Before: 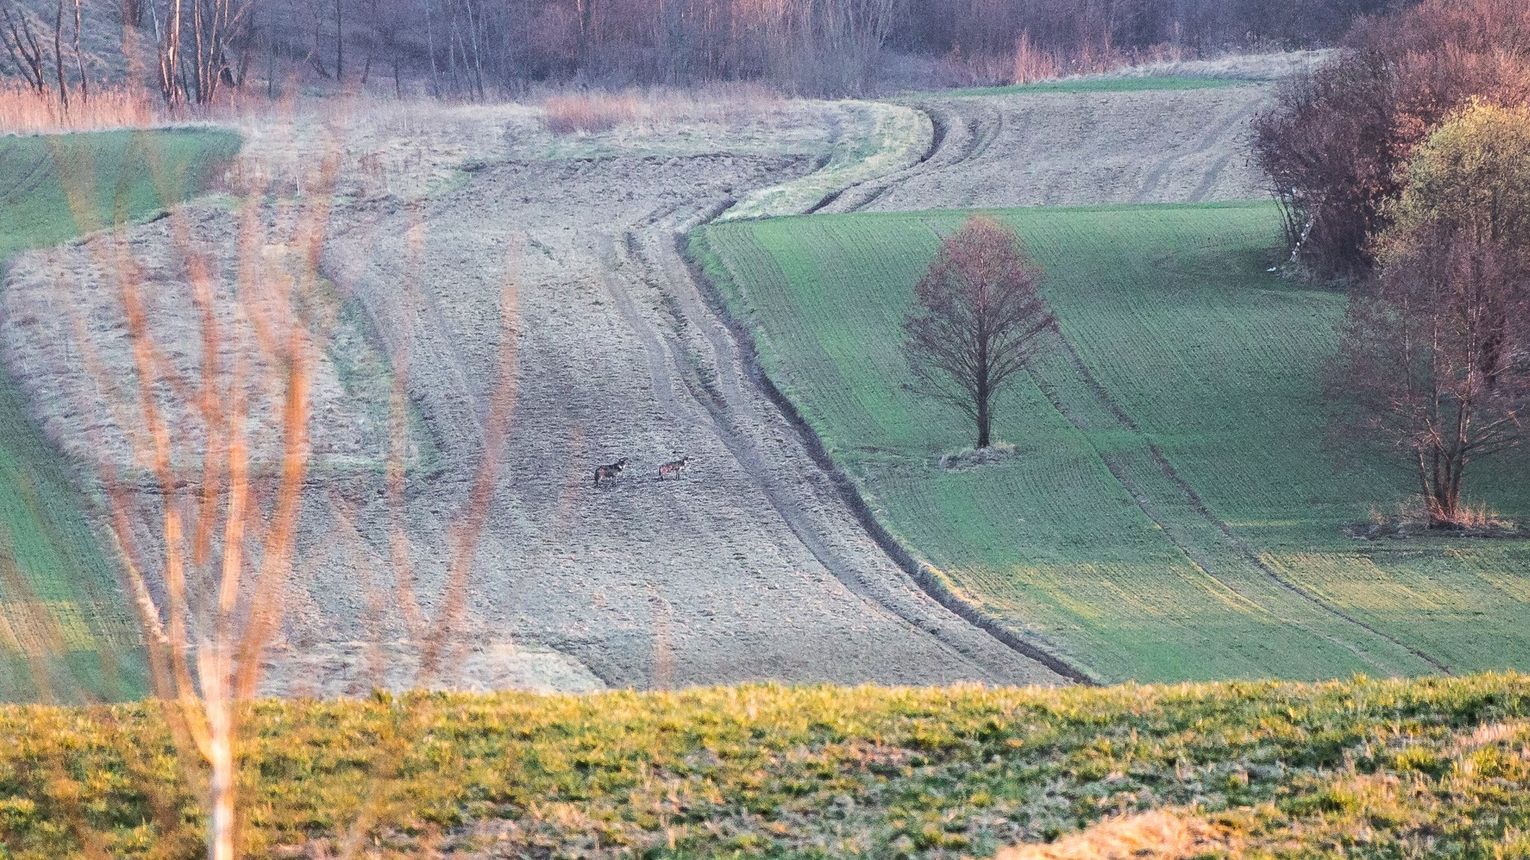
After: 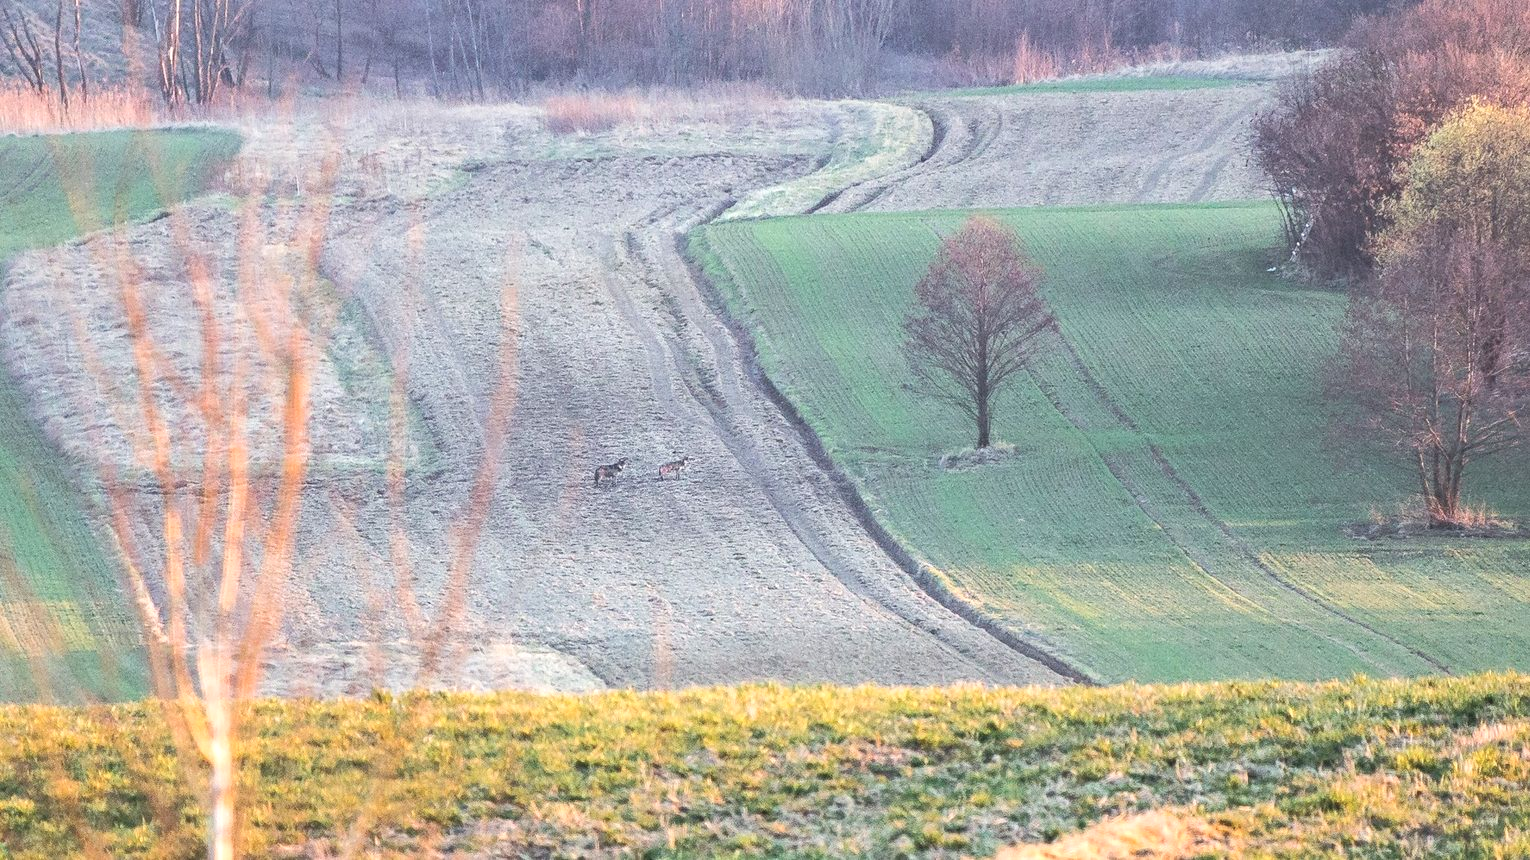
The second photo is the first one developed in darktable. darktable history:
exposure: exposure 0.566 EV, compensate highlight preservation false
contrast brightness saturation: contrast -0.15, brightness 0.05, saturation -0.12
